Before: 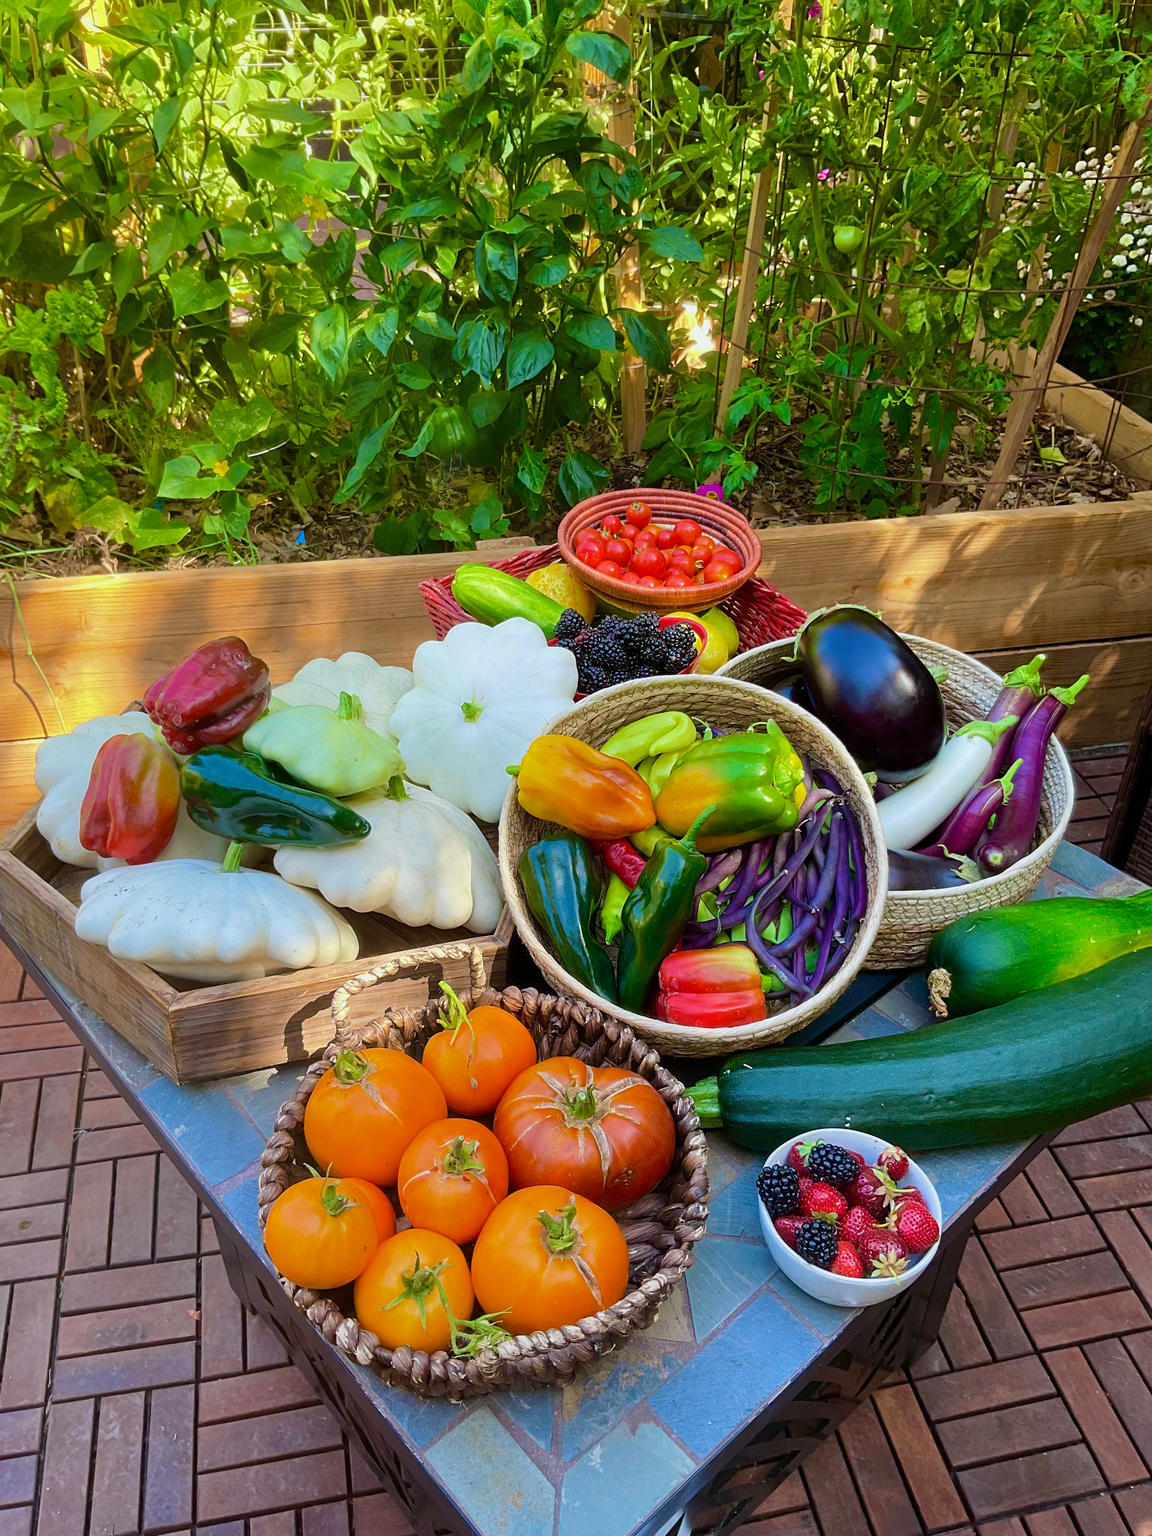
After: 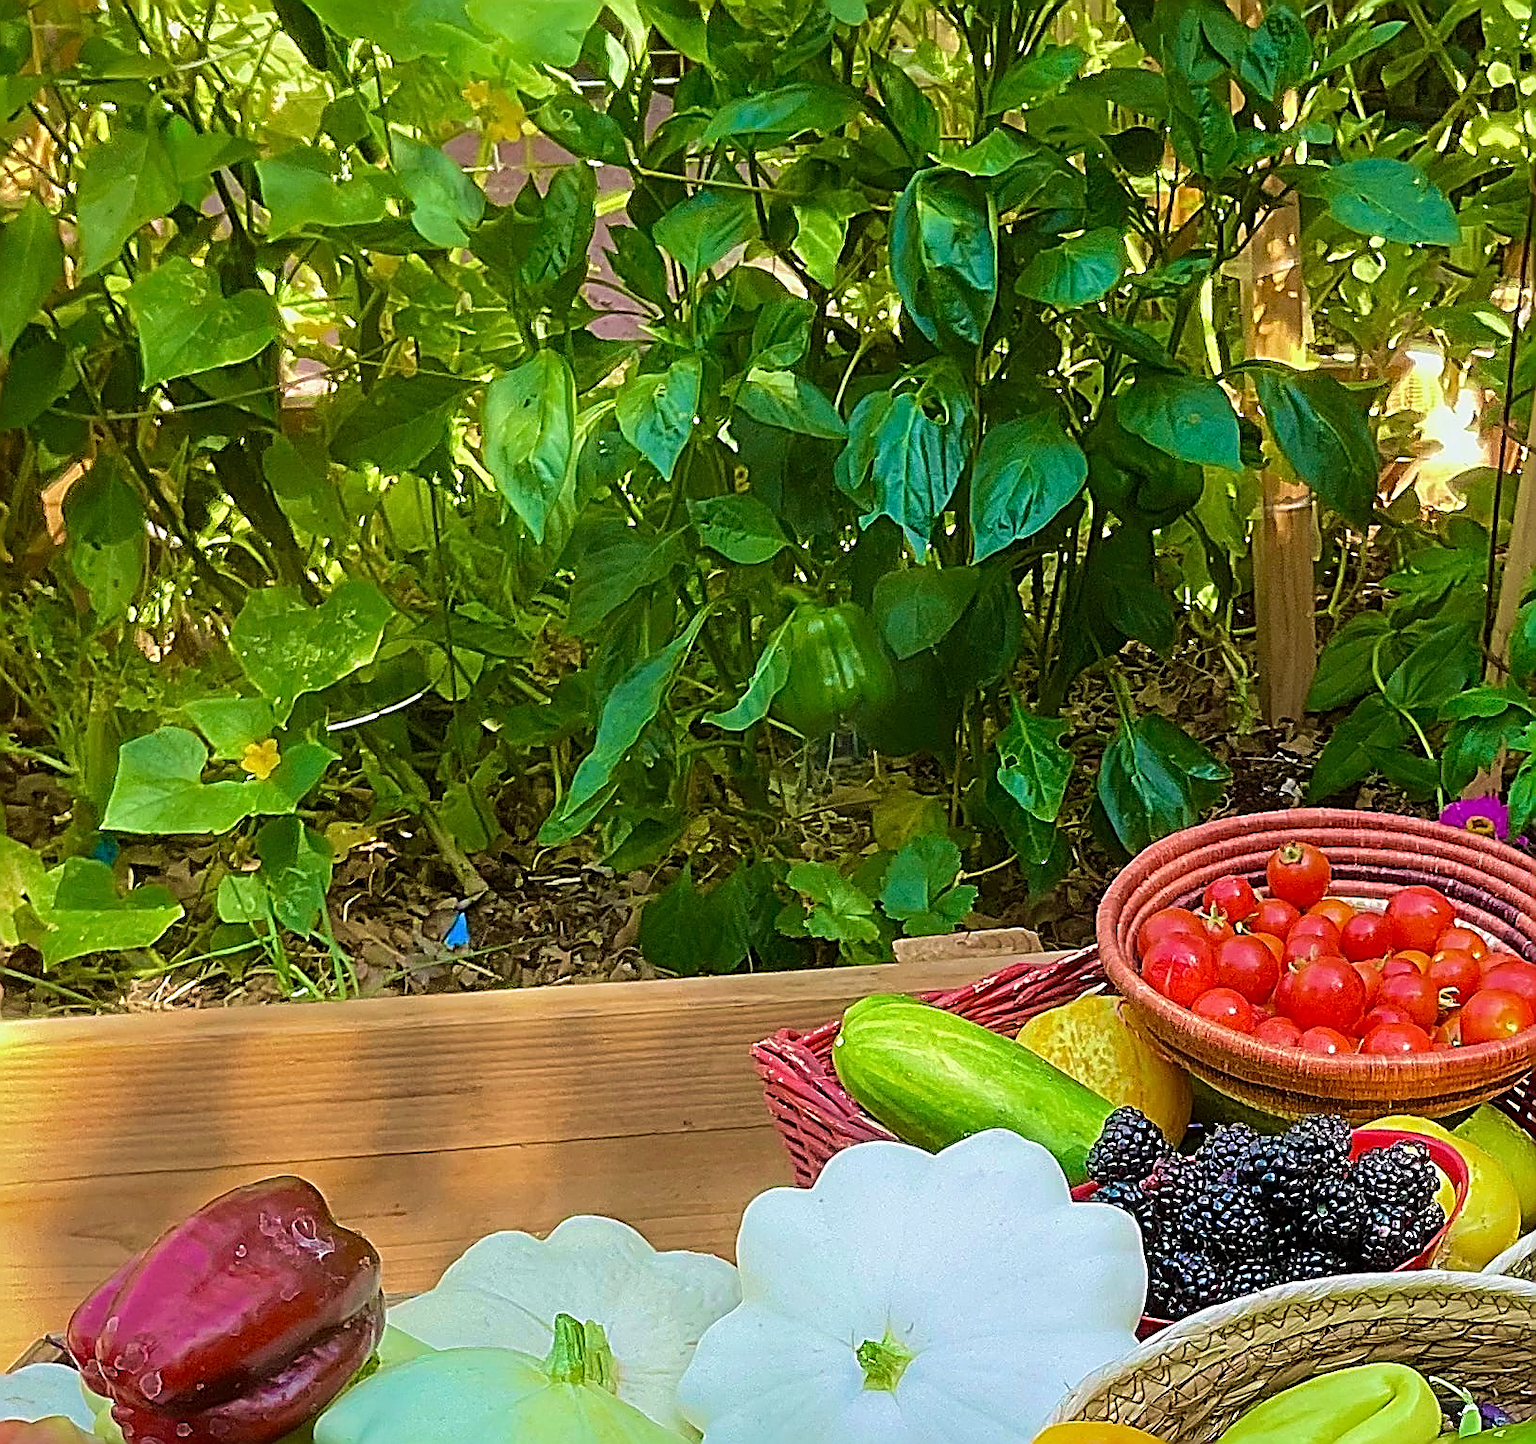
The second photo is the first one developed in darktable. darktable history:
crop: left 10.121%, top 10.631%, right 36.218%, bottom 51.526%
sharpen: amount 2
velvia: strength 27%
